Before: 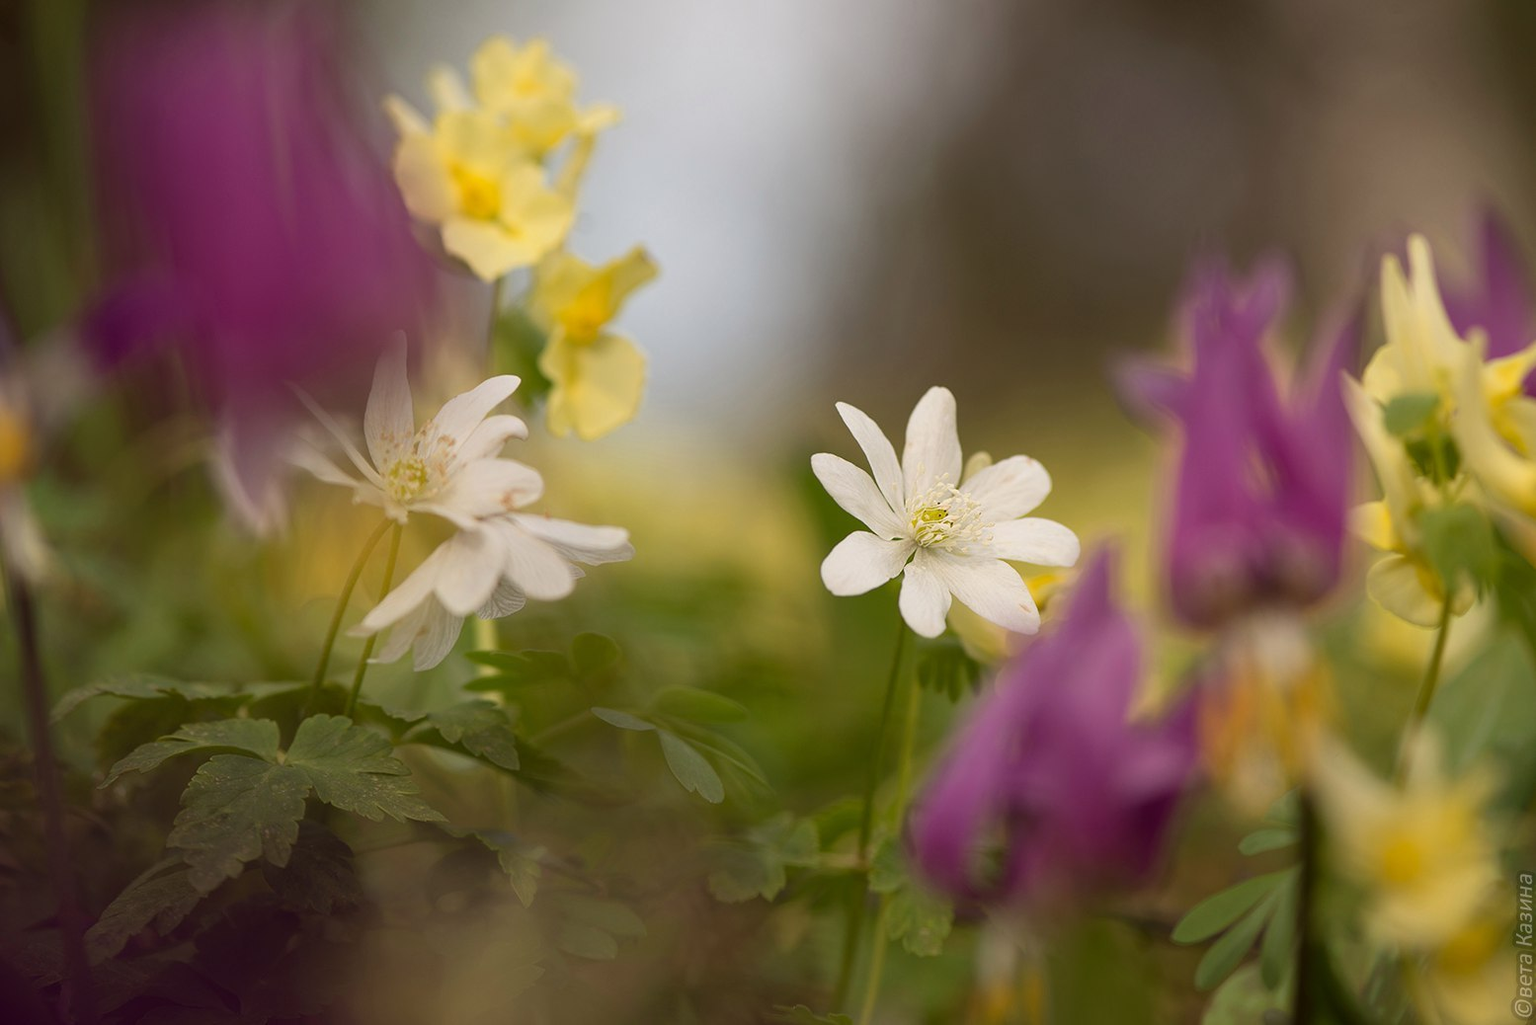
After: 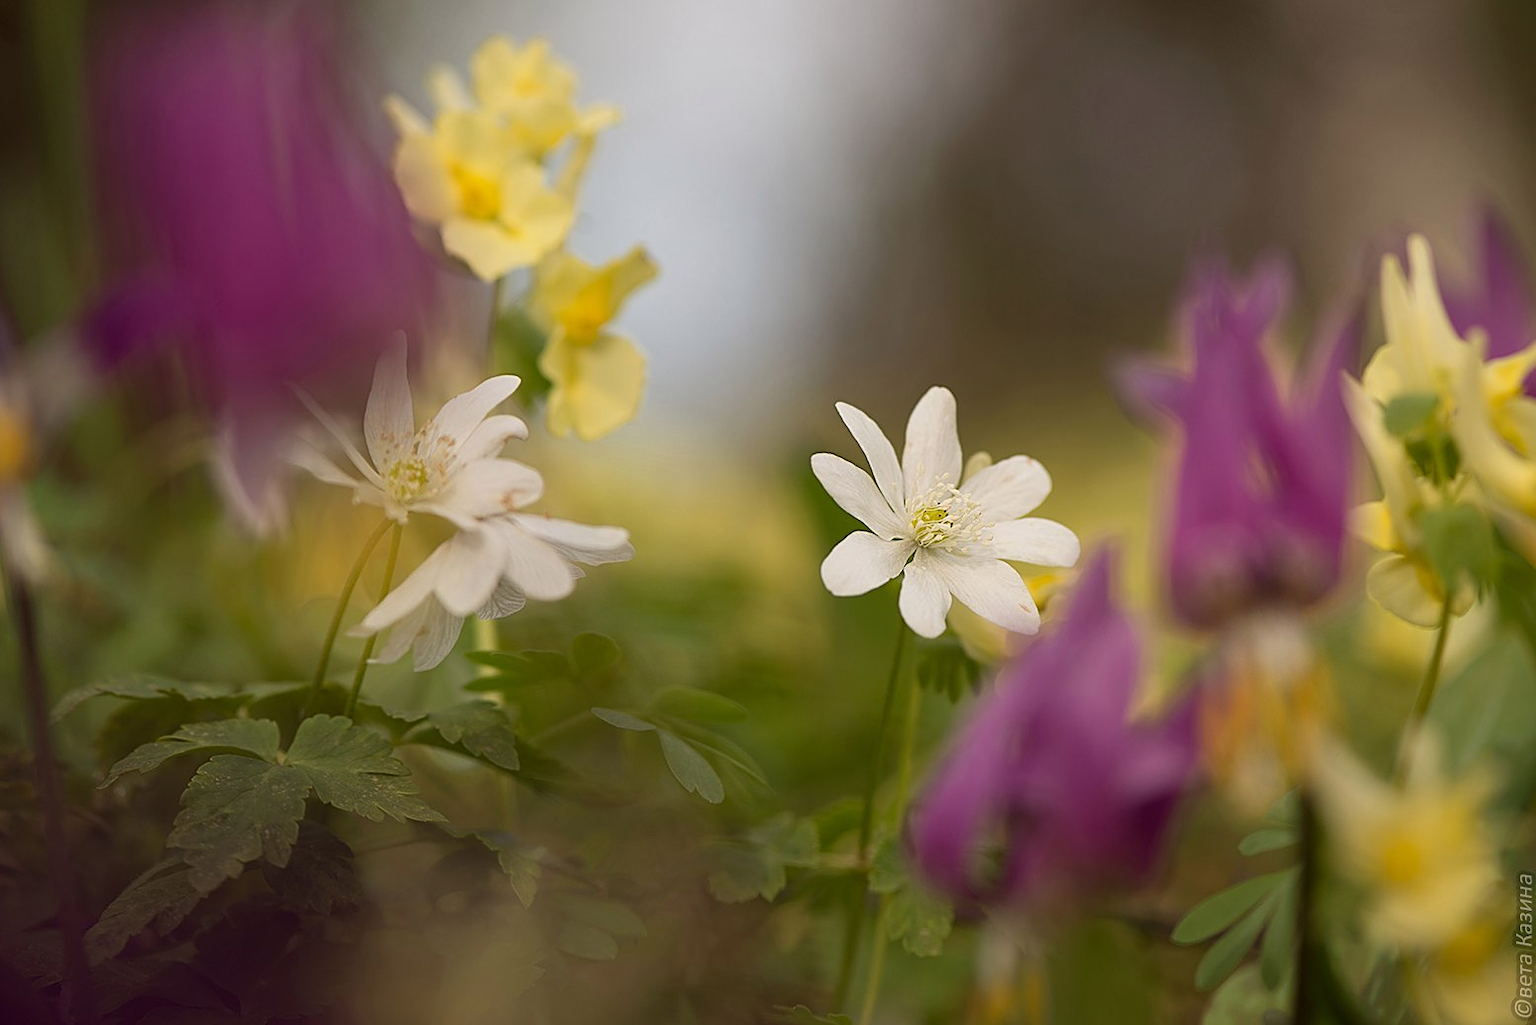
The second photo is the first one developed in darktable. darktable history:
base curve: preserve colors none
exposure: exposure -0.063 EV, compensate highlight preservation false
sharpen: on, module defaults
